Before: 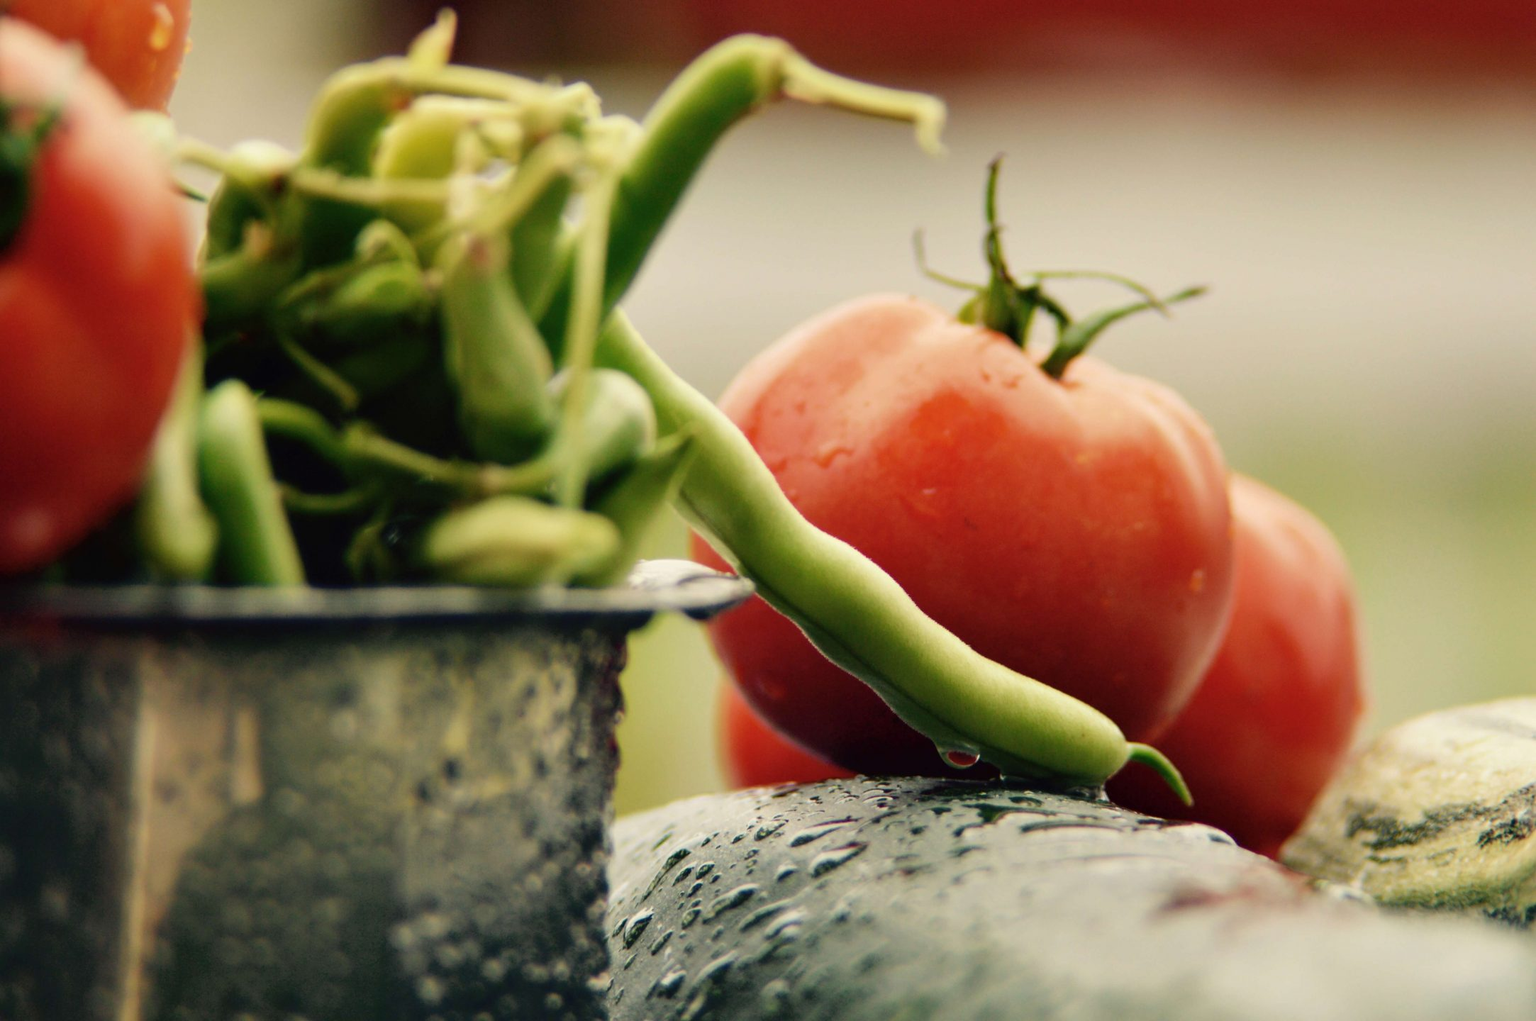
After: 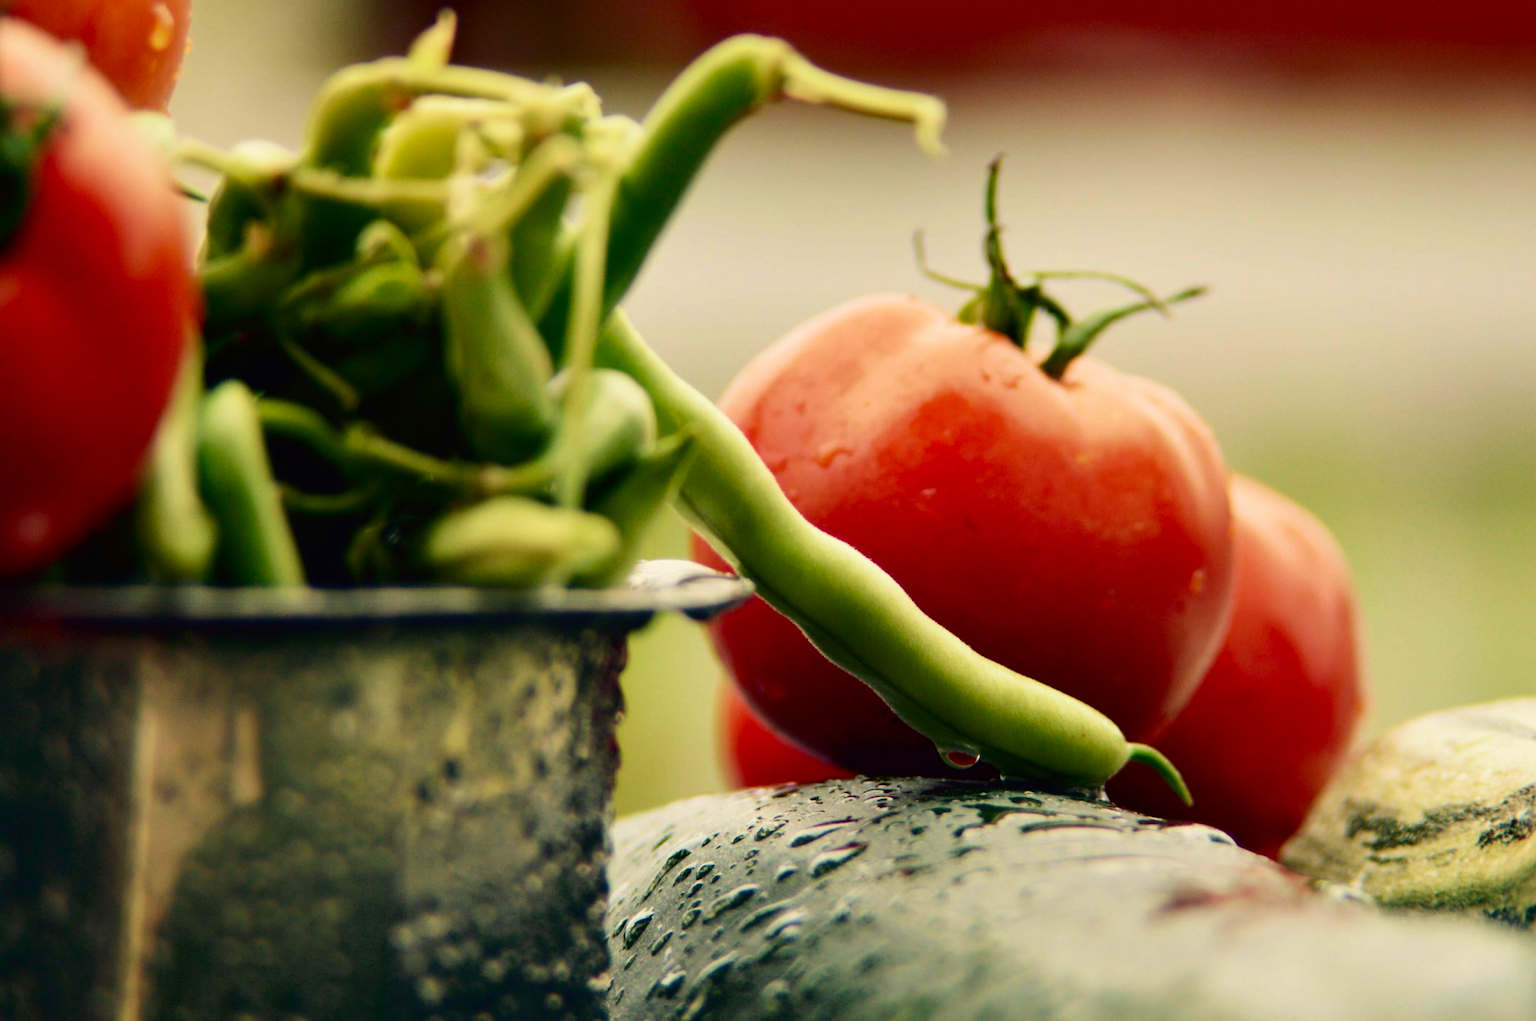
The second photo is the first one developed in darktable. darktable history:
contrast brightness saturation: contrast 0.13, brightness -0.05, saturation 0.16
velvia: on, module defaults
